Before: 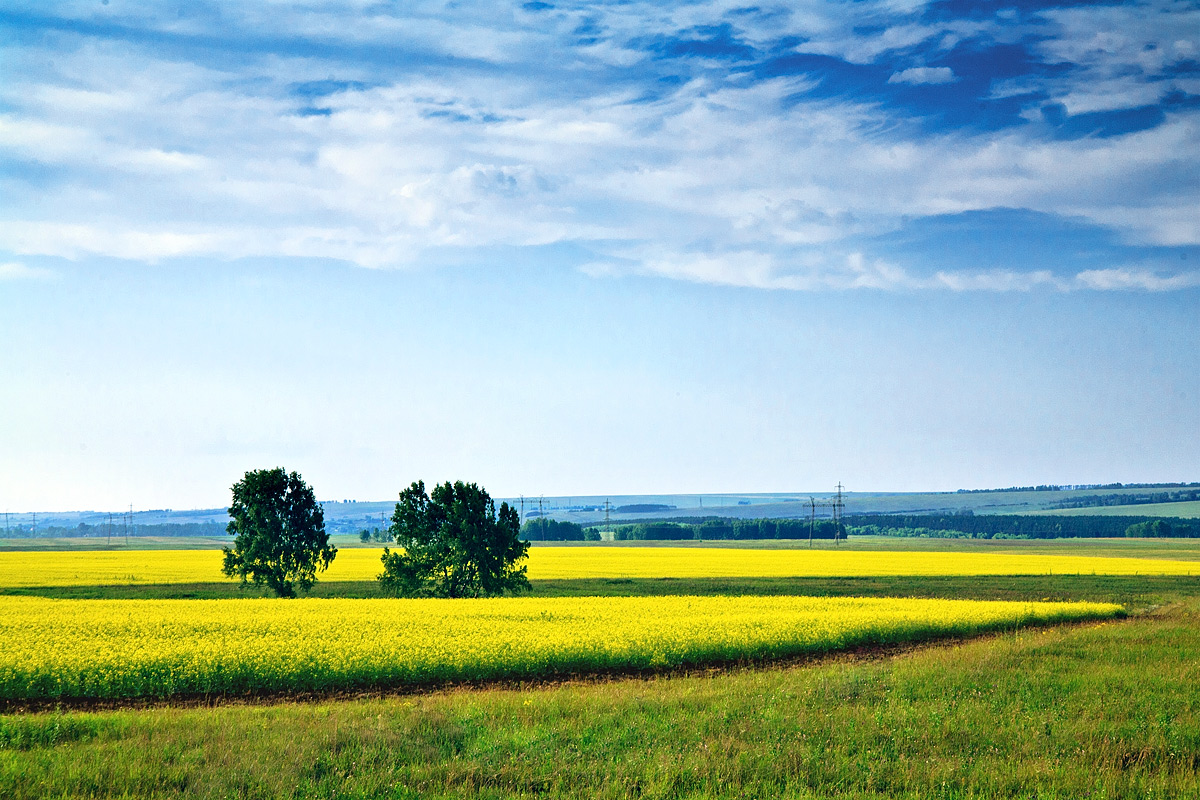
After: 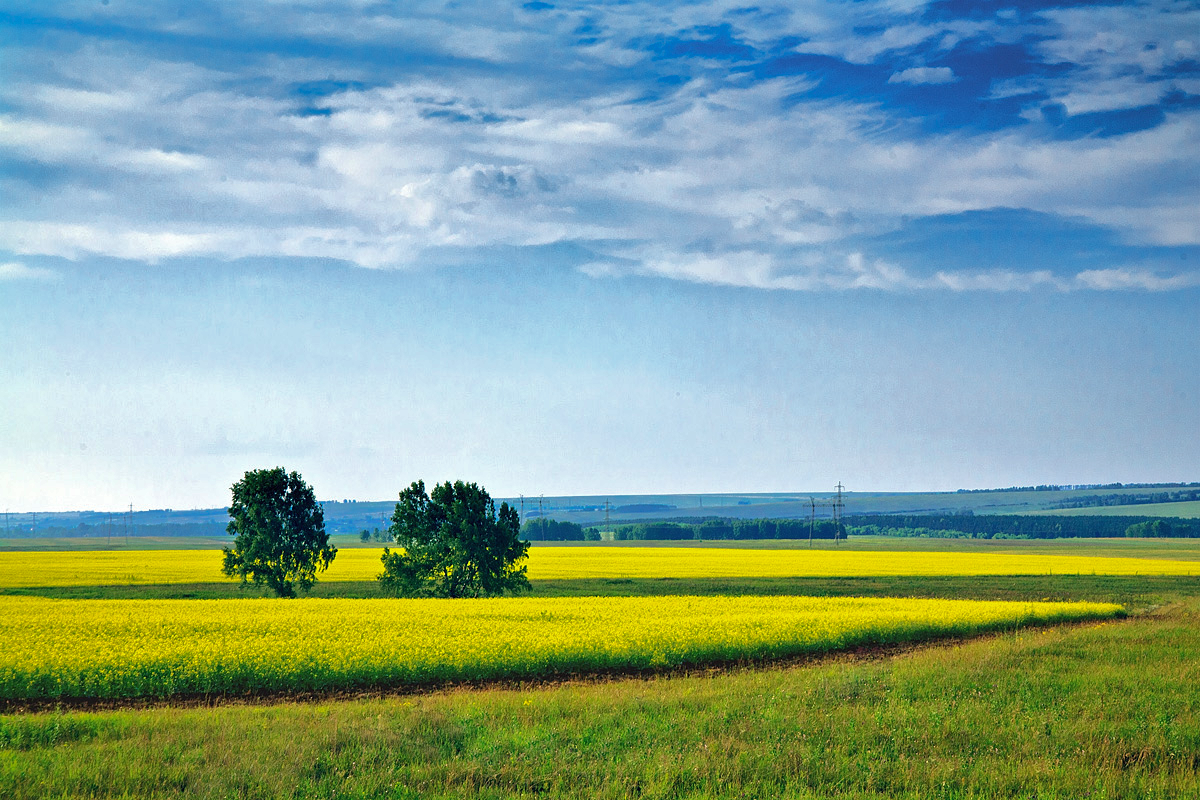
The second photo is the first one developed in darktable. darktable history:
shadows and highlights: shadows 40.33, highlights -59.99
